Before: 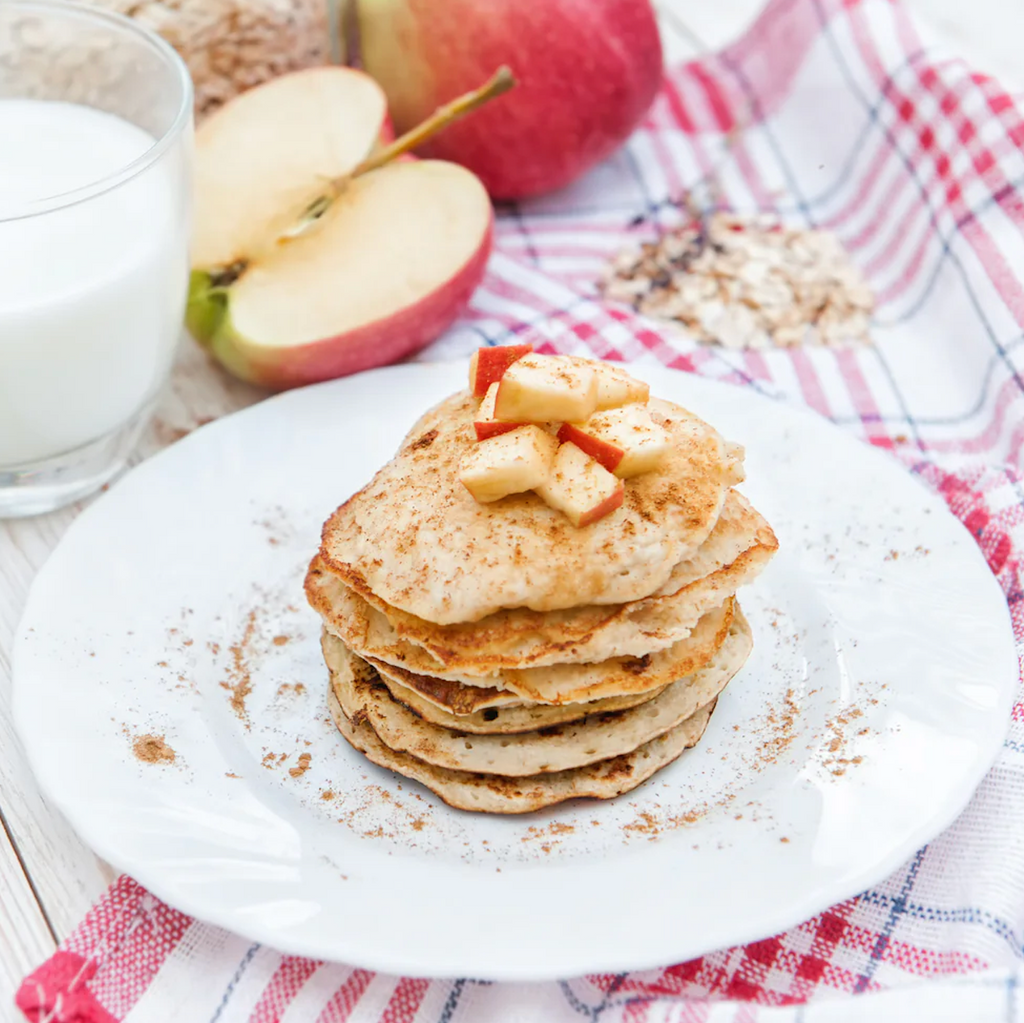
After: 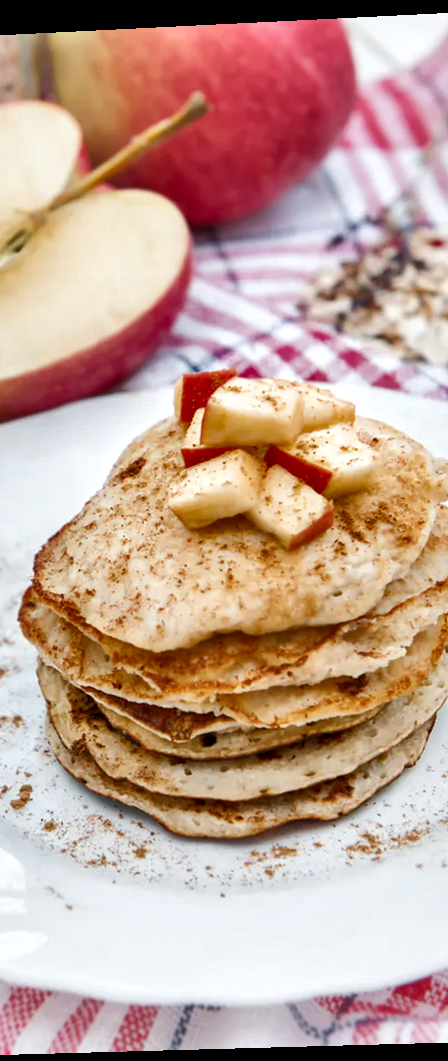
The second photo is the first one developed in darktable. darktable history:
local contrast: mode bilateral grid, contrast 25, coarseness 60, detail 151%, midtone range 0.2
crop: left 28.583%, right 29.231%
contrast brightness saturation: saturation -0.05
shadows and highlights: soften with gaussian
rotate and perspective: rotation -2.22°, lens shift (horizontal) -0.022, automatic cropping off
